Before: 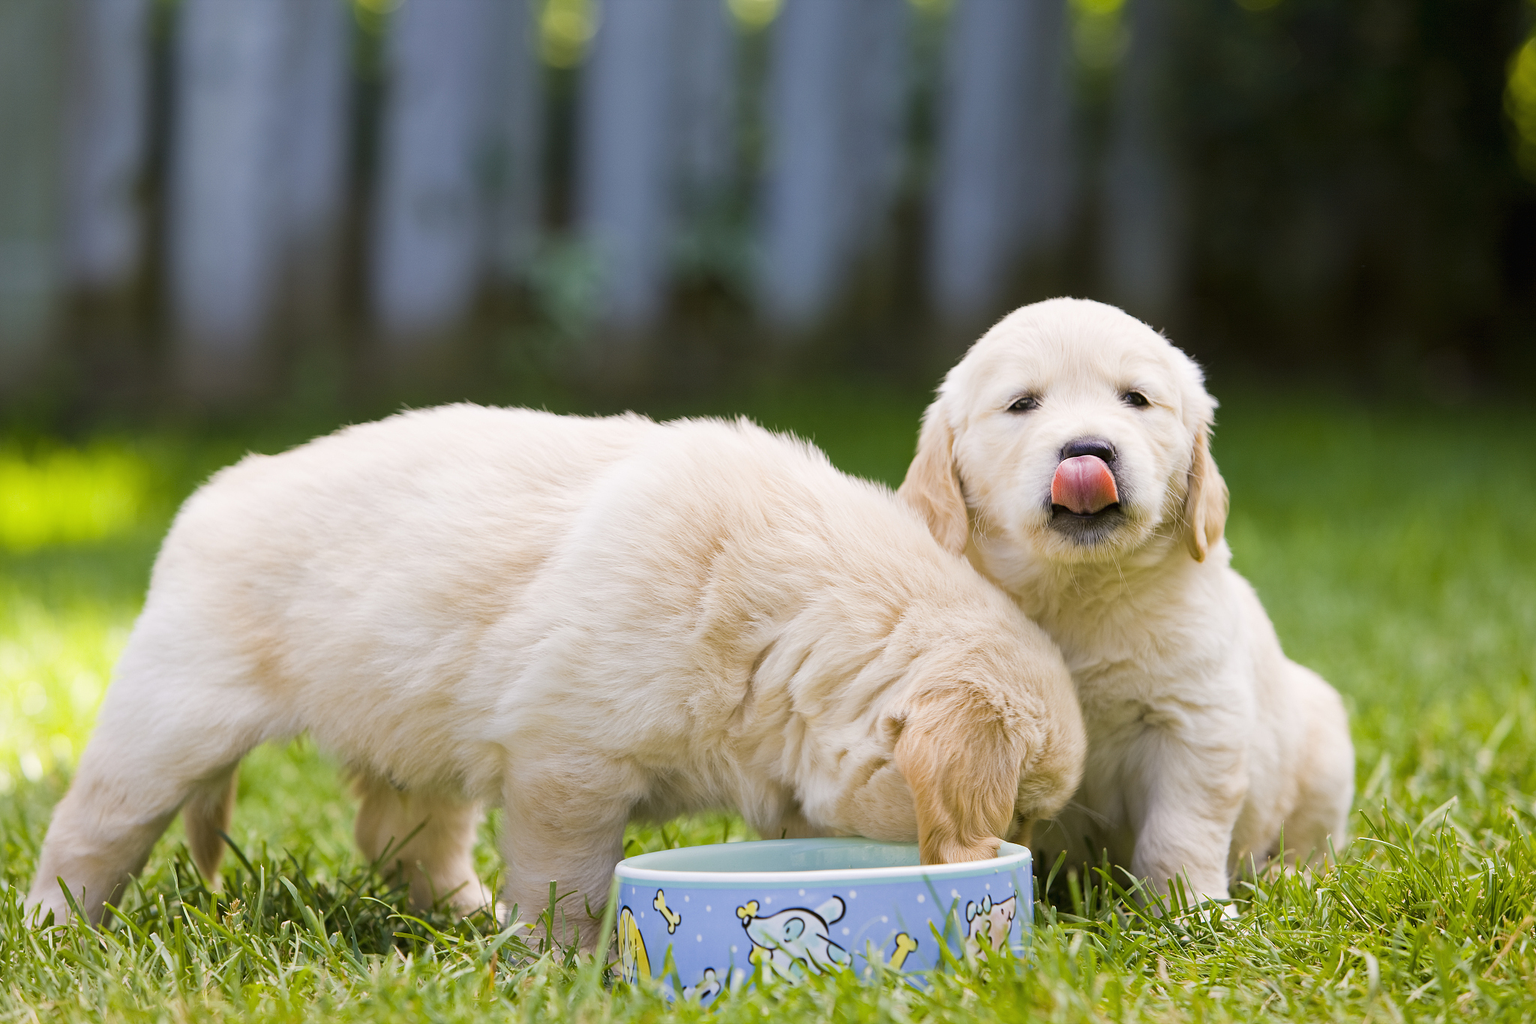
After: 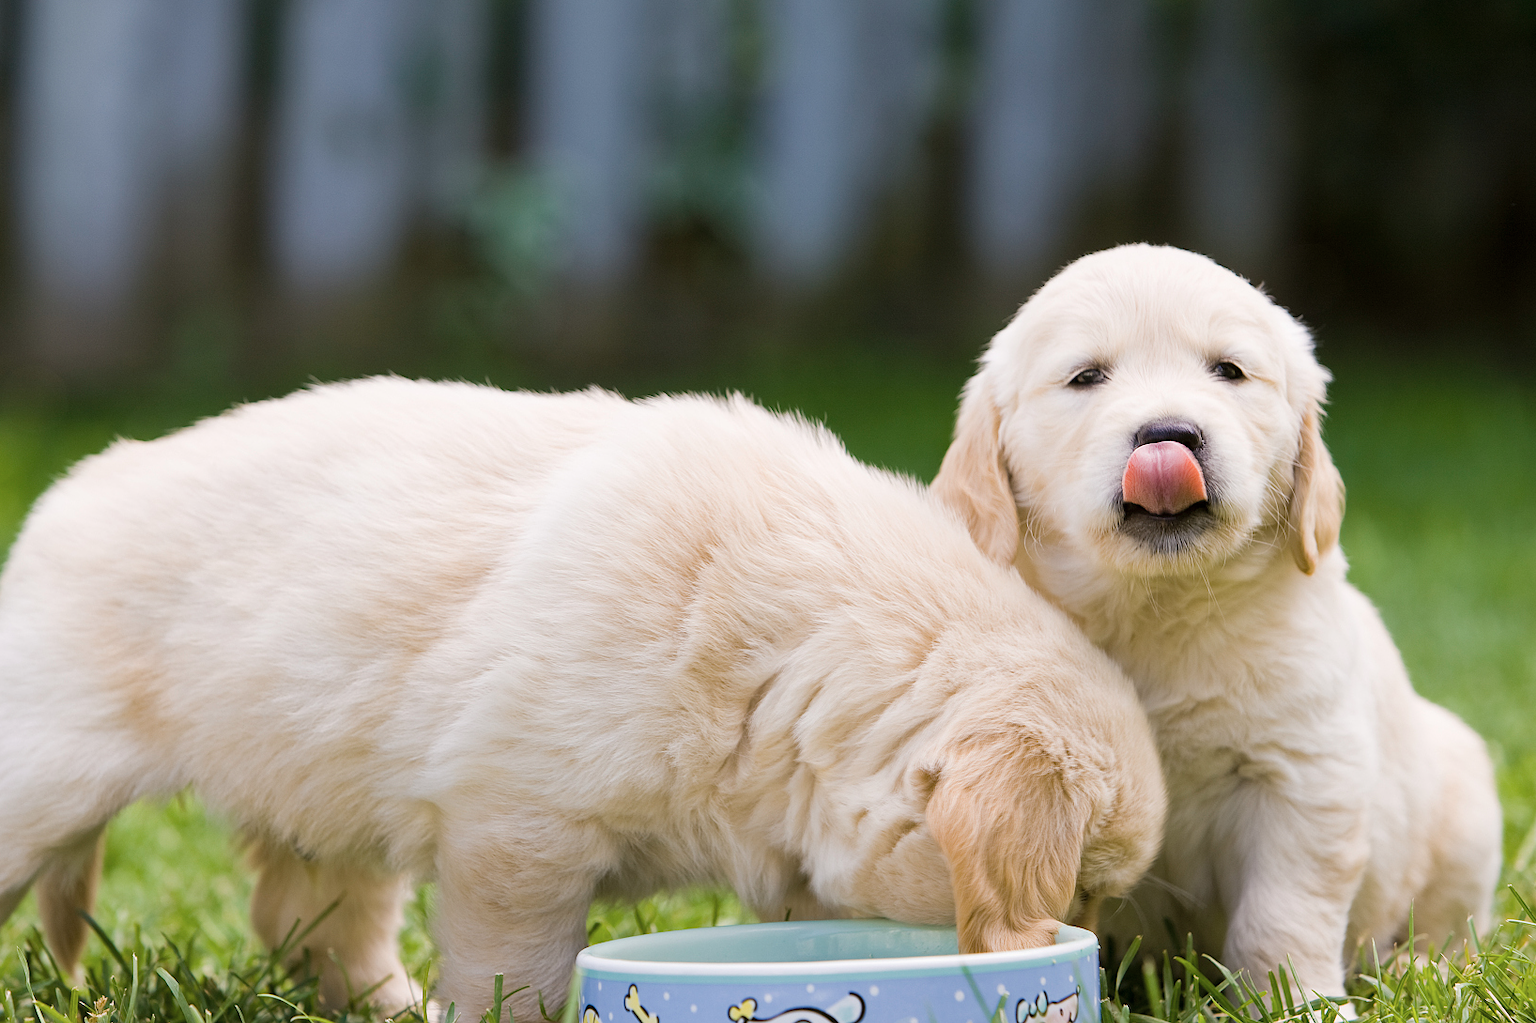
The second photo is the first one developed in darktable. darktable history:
crop and rotate: left 10.071%, top 10.071%, right 10.02%, bottom 10.02%
color correction: saturation 0.8
